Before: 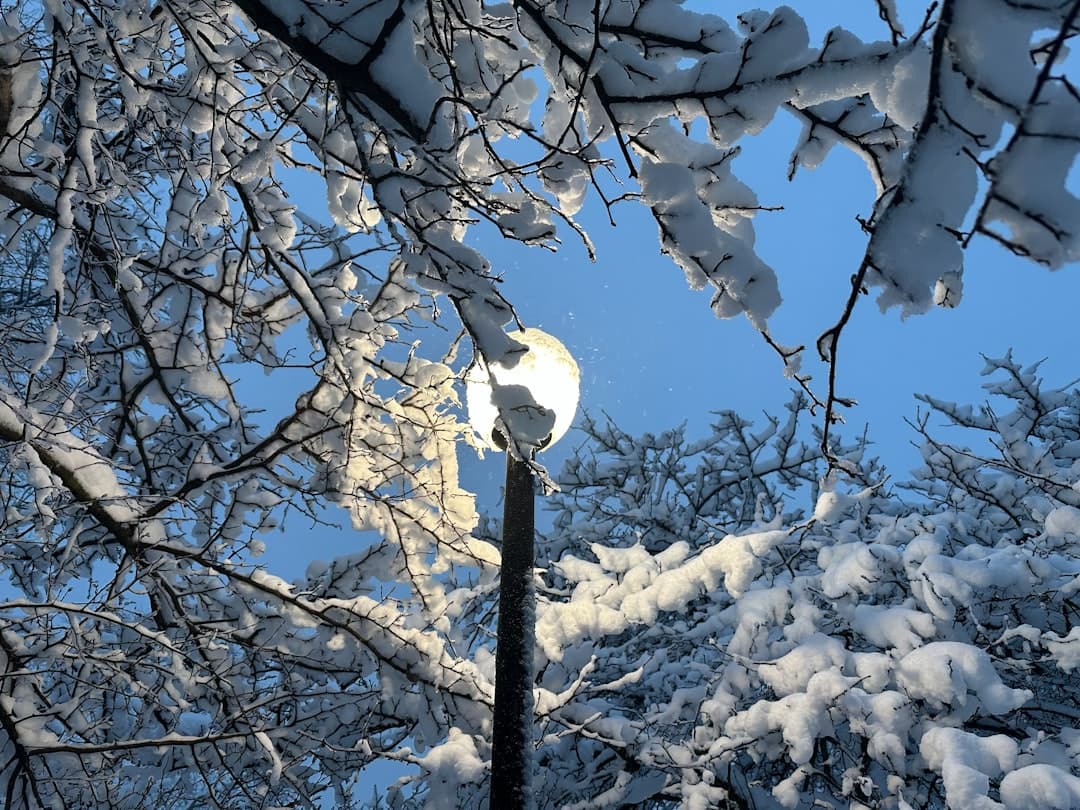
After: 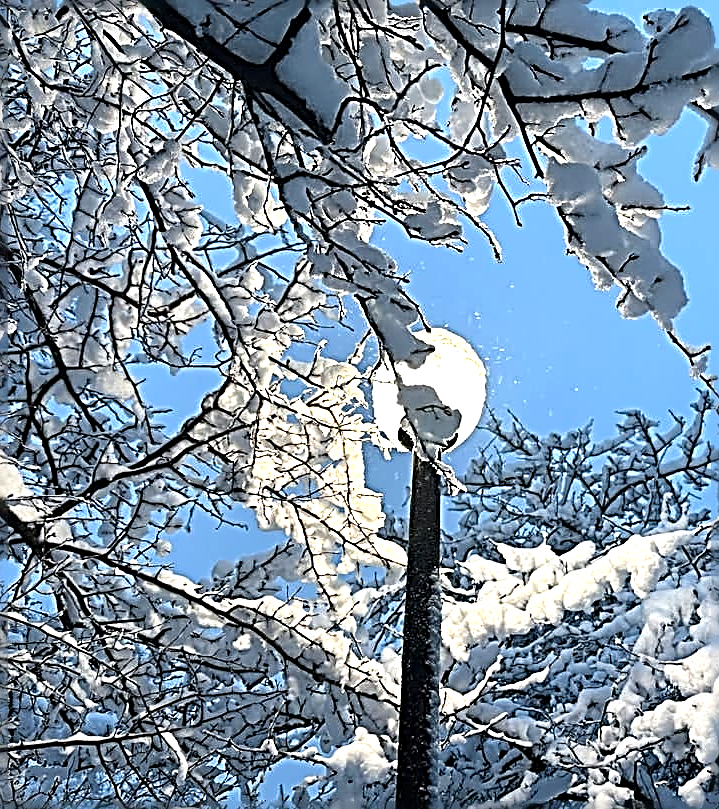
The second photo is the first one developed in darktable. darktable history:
exposure: black level correction 0, exposure 0.68 EV, compensate exposure bias true, compensate highlight preservation false
crop and rotate: left 8.786%, right 24.548%
sharpen: radius 3.158, amount 1.731
